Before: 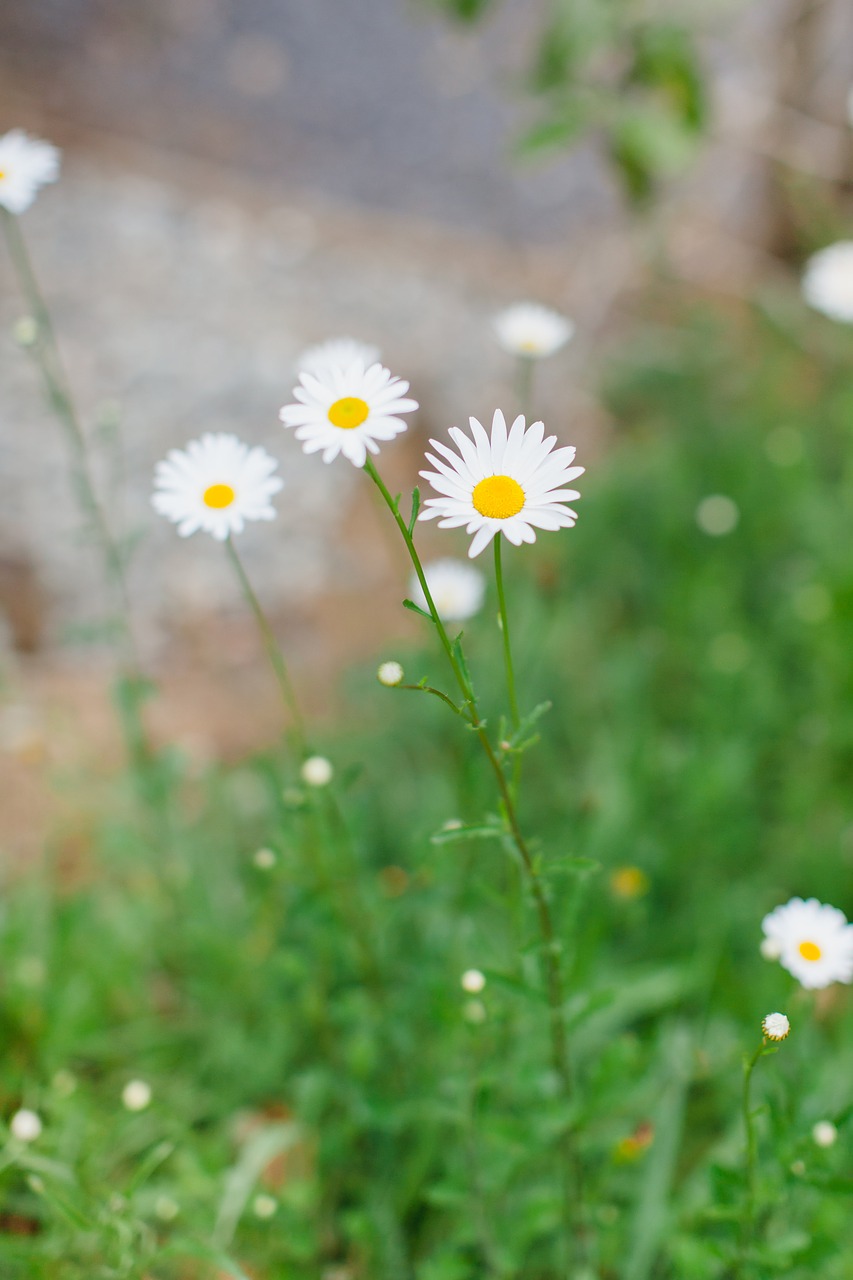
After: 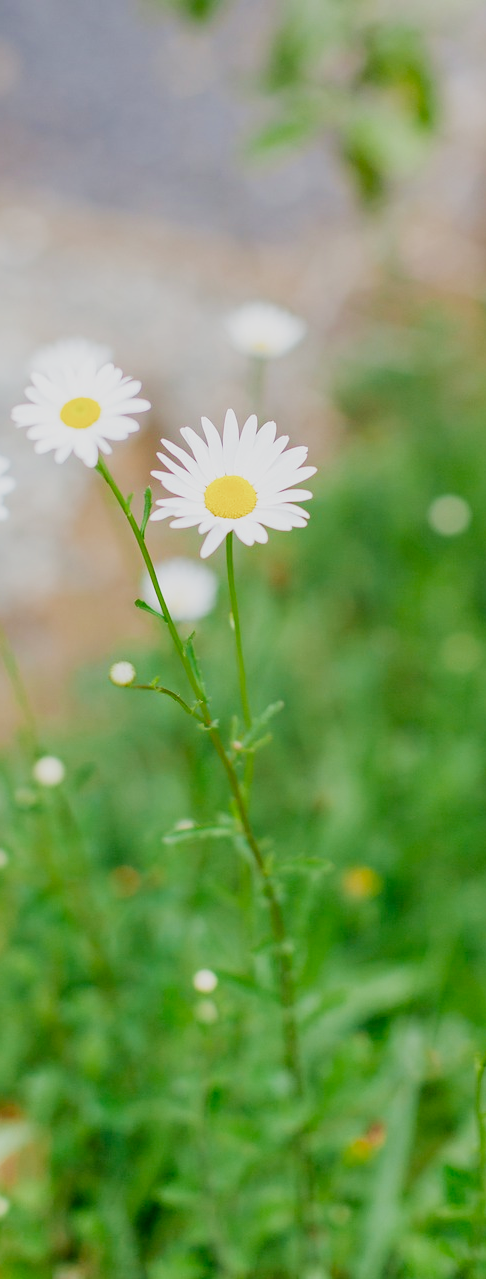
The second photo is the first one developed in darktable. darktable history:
crop: left 31.43%, top 0.016%, right 11.554%
tone equalizer: -8 EV -0.397 EV, -7 EV -0.363 EV, -6 EV -0.301 EV, -5 EV -0.2 EV, -3 EV 0.223 EV, -2 EV 0.34 EV, -1 EV 0.379 EV, +0 EV 0.447 EV
filmic rgb: black relative exposure -7.65 EV, white relative exposure 4.56 EV, hardness 3.61, contrast 1.053, preserve chrominance no, color science v4 (2020), contrast in shadows soft
velvia: on, module defaults
